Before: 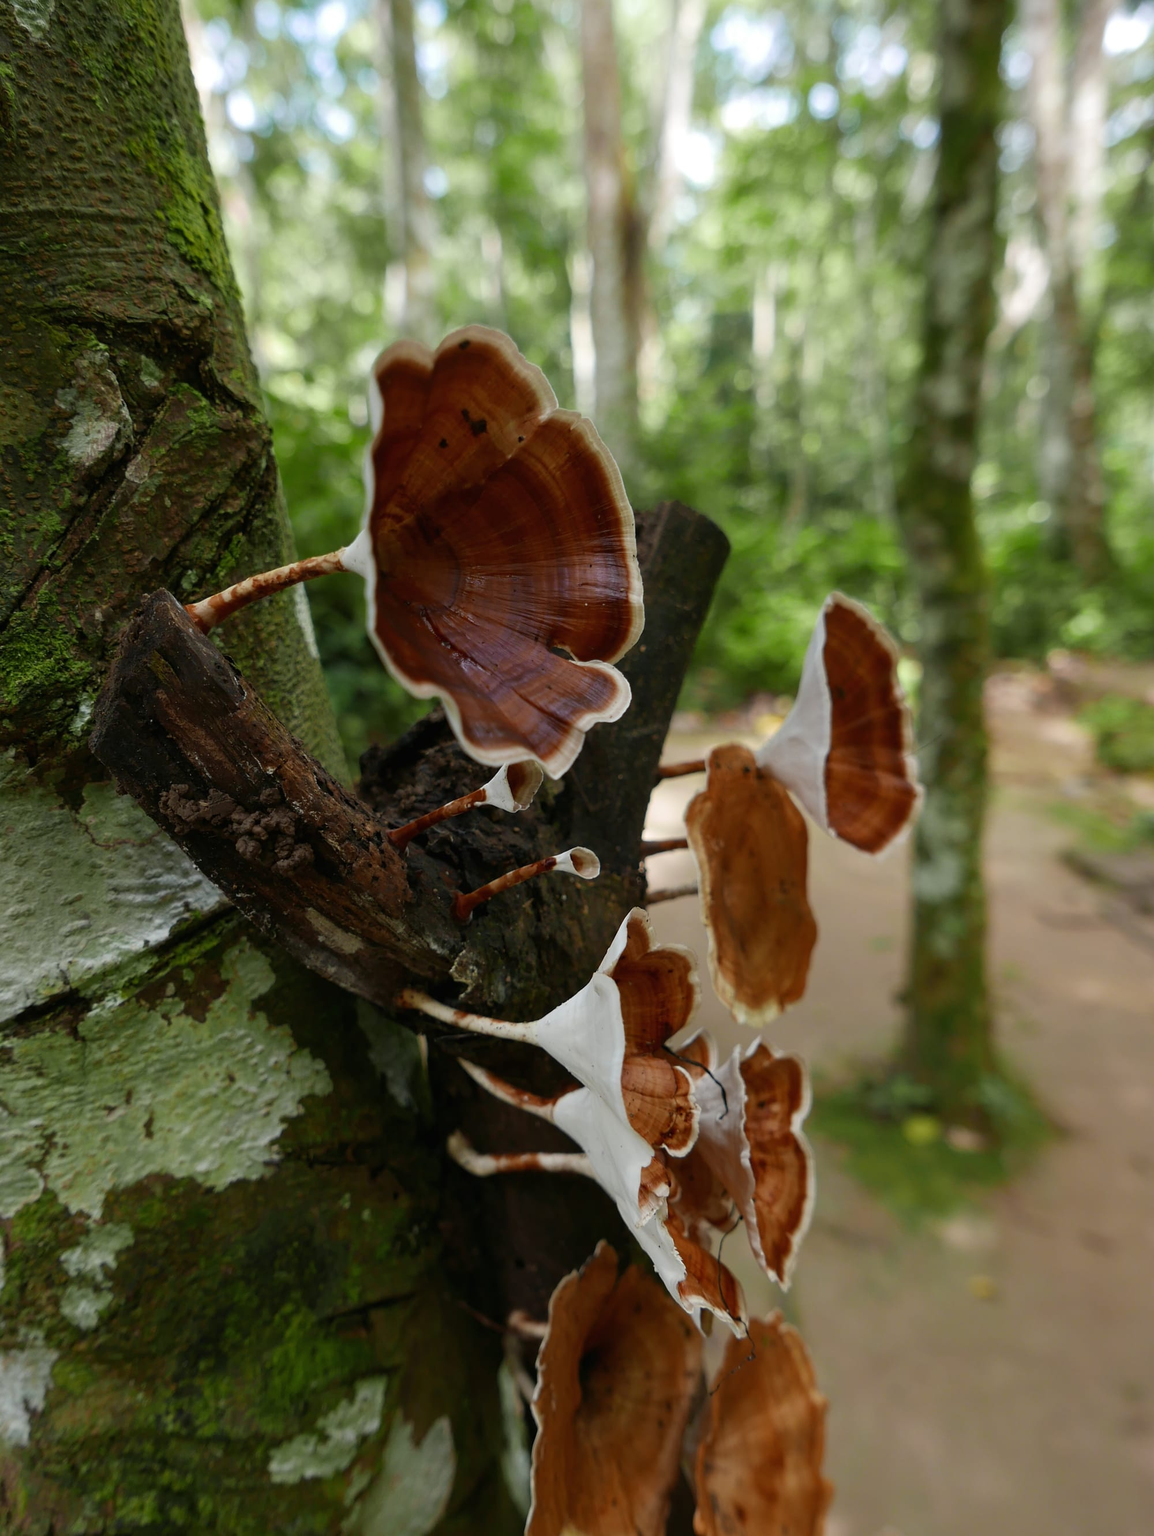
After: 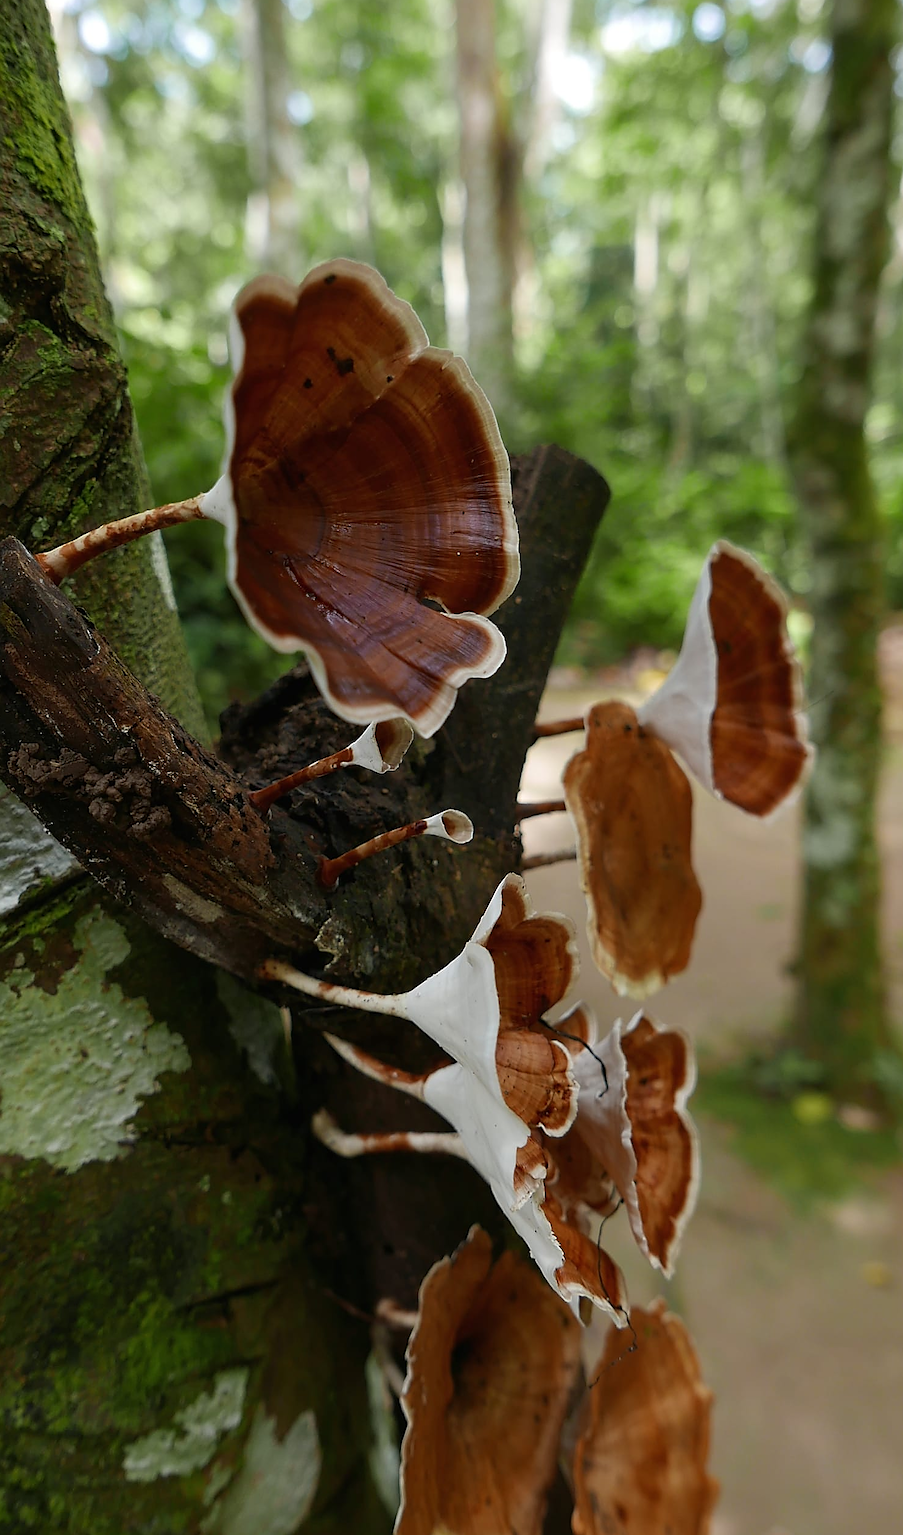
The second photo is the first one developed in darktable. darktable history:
crop and rotate: left 13.15%, top 5.251%, right 12.609%
sharpen: radius 1.4, amount 1.25, threshold 0.7
